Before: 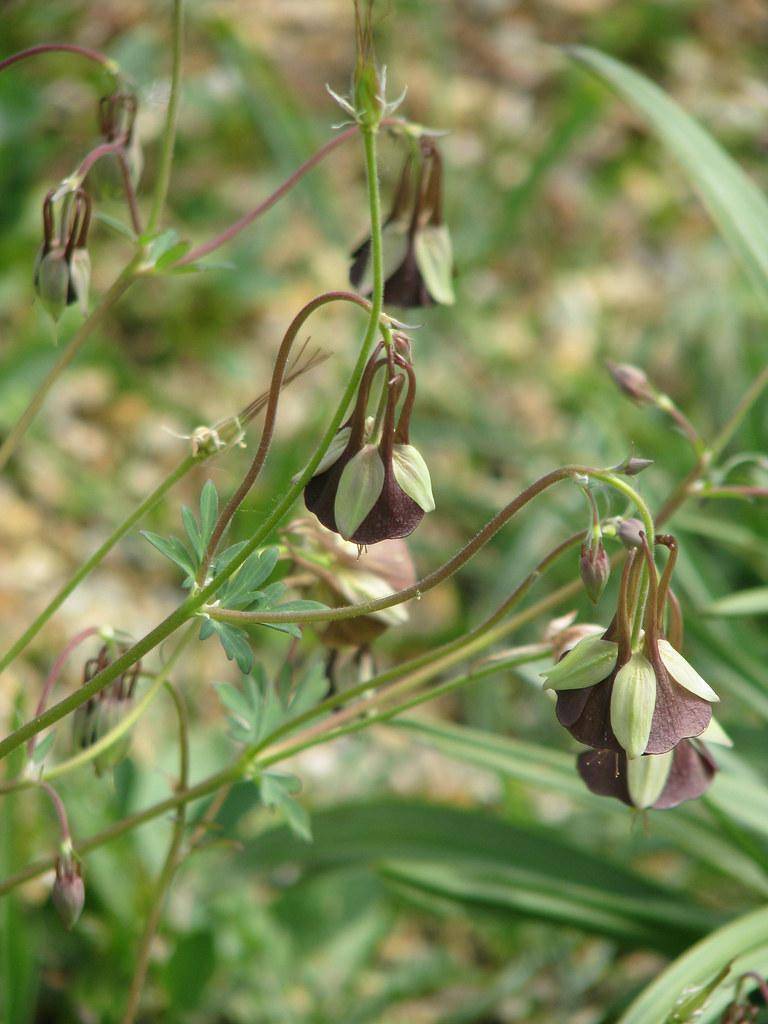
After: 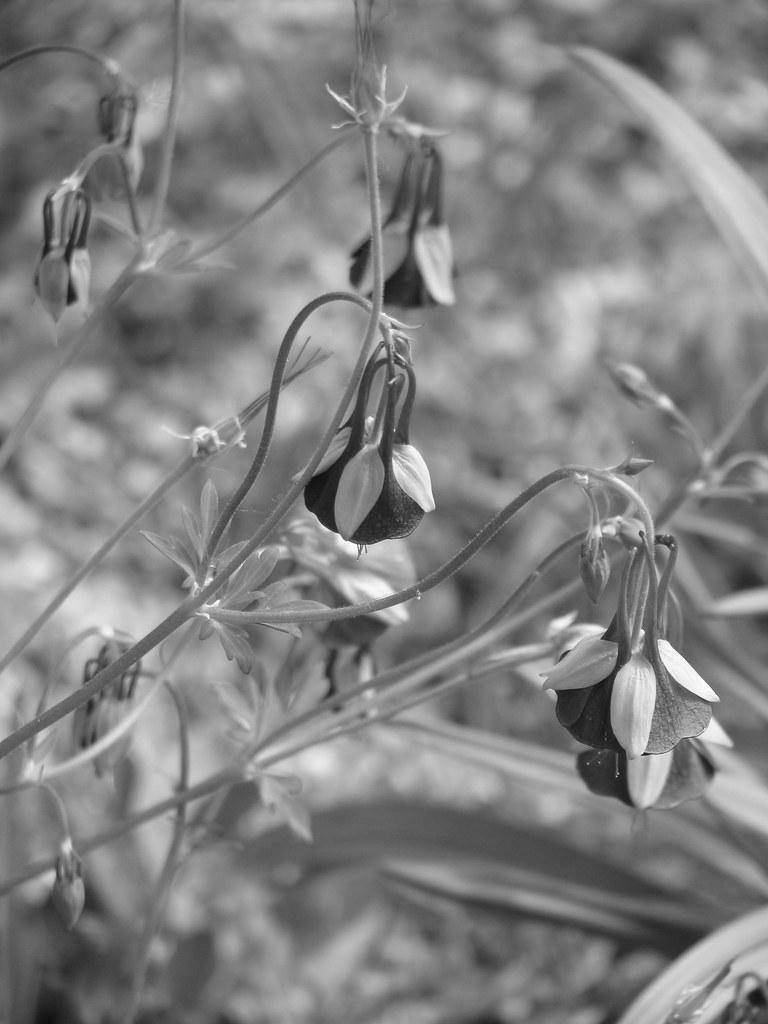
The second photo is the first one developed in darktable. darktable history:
monochrome: size 3.1
vibrance: vibrance 15%
